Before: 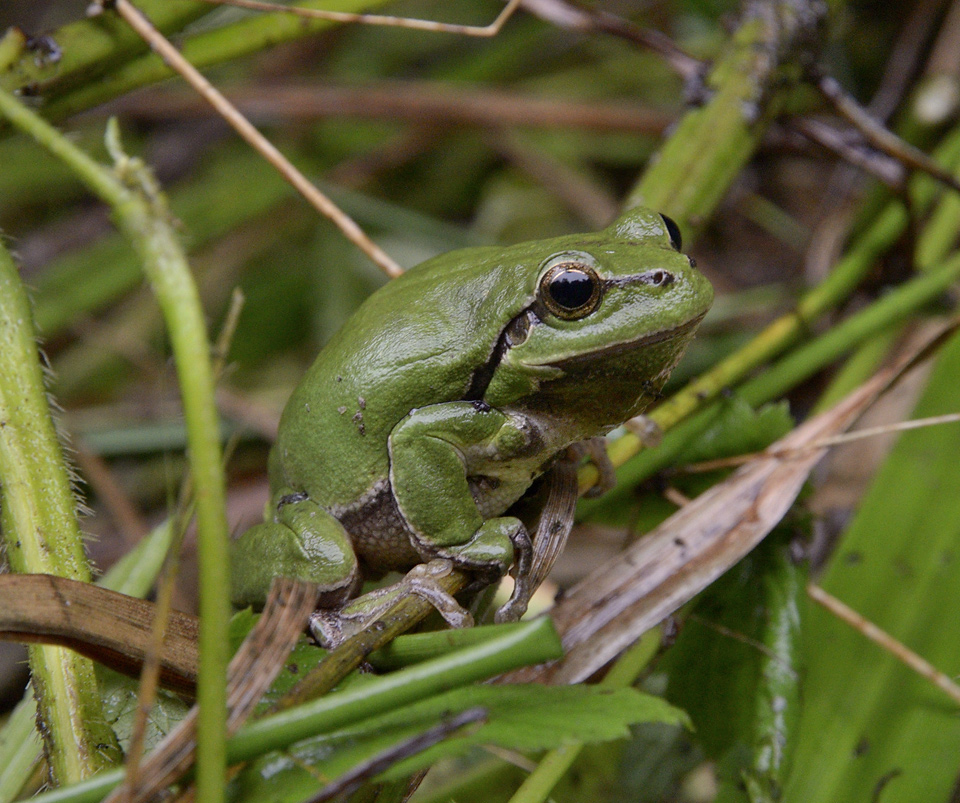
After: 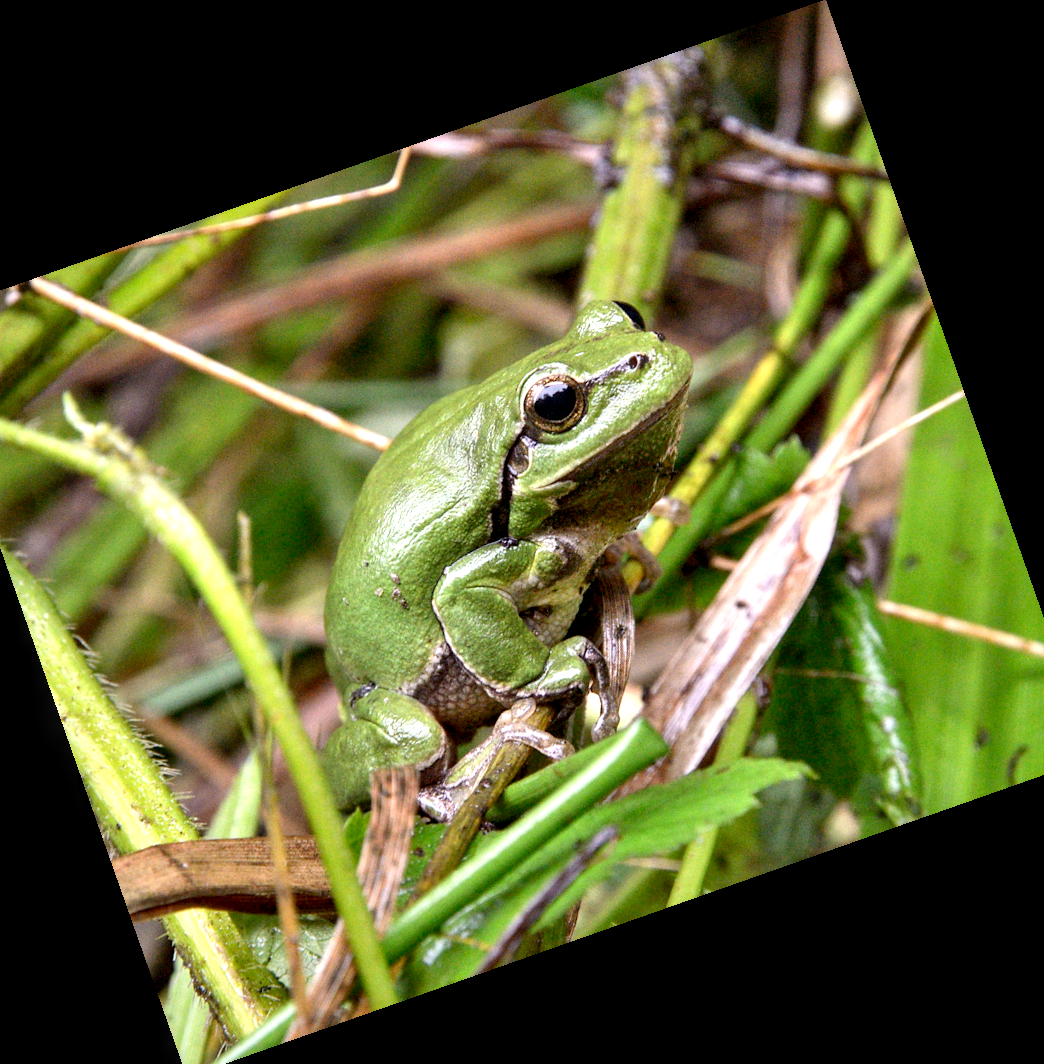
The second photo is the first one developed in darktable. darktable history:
crop and rotate: angle 19.43°, left 6.812%, right 4.125%, bottom 1.087%
exposure: exposure 0.999 EV, compensate highlight preservation false
local contrast: detail 135%, midtone range 0.75
